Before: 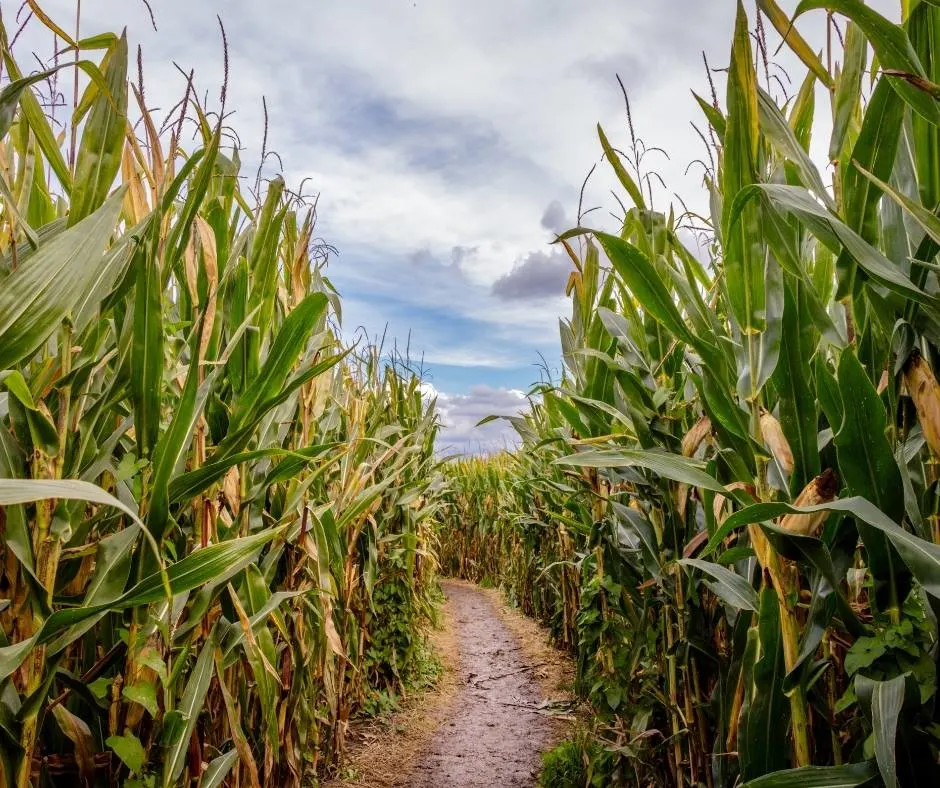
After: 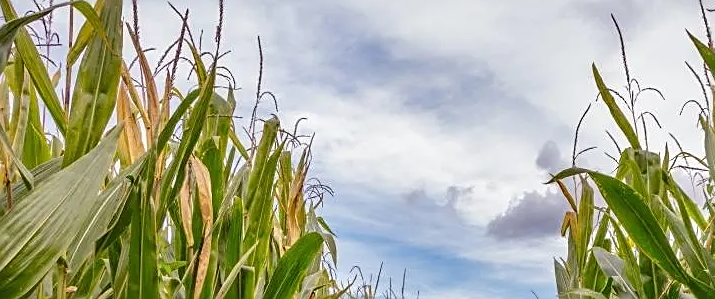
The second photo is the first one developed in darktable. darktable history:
crop: left 0.532%, top 7.641%, right 23.321%, bottom 54.399%
sharpen: on, module defaults
